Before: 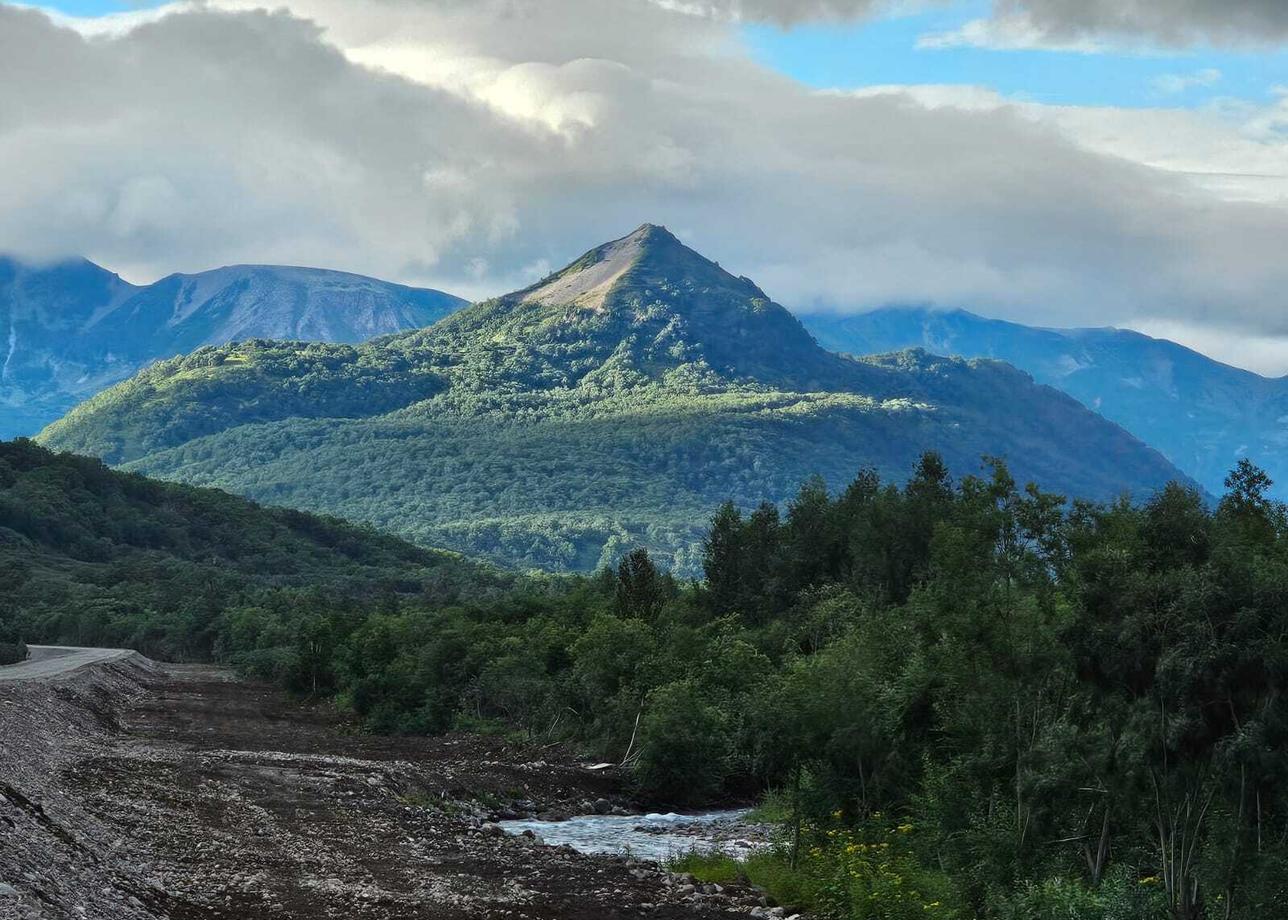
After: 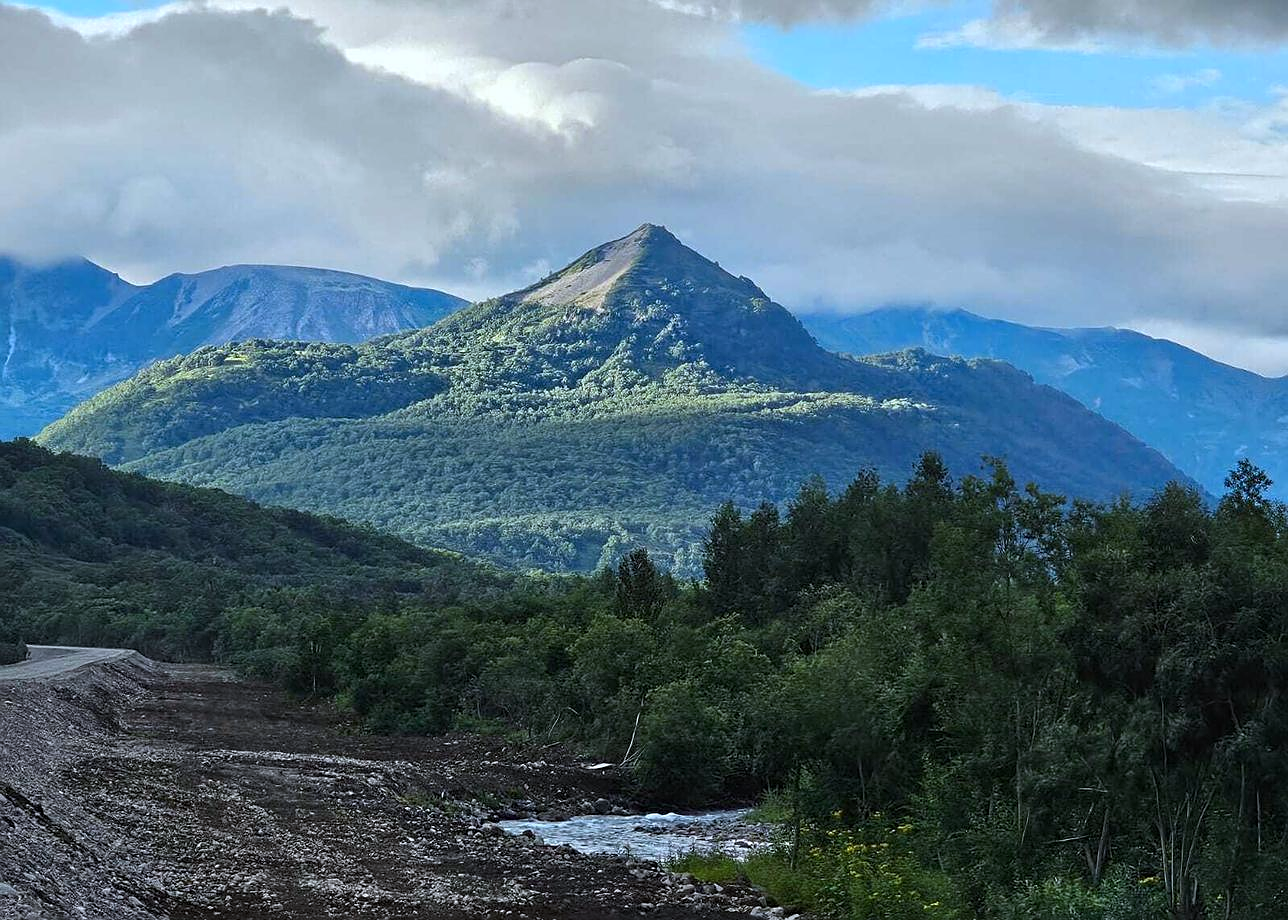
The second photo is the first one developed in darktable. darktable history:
white balance: red 0.954, blue 1.079
sharpen: on, module defaults
